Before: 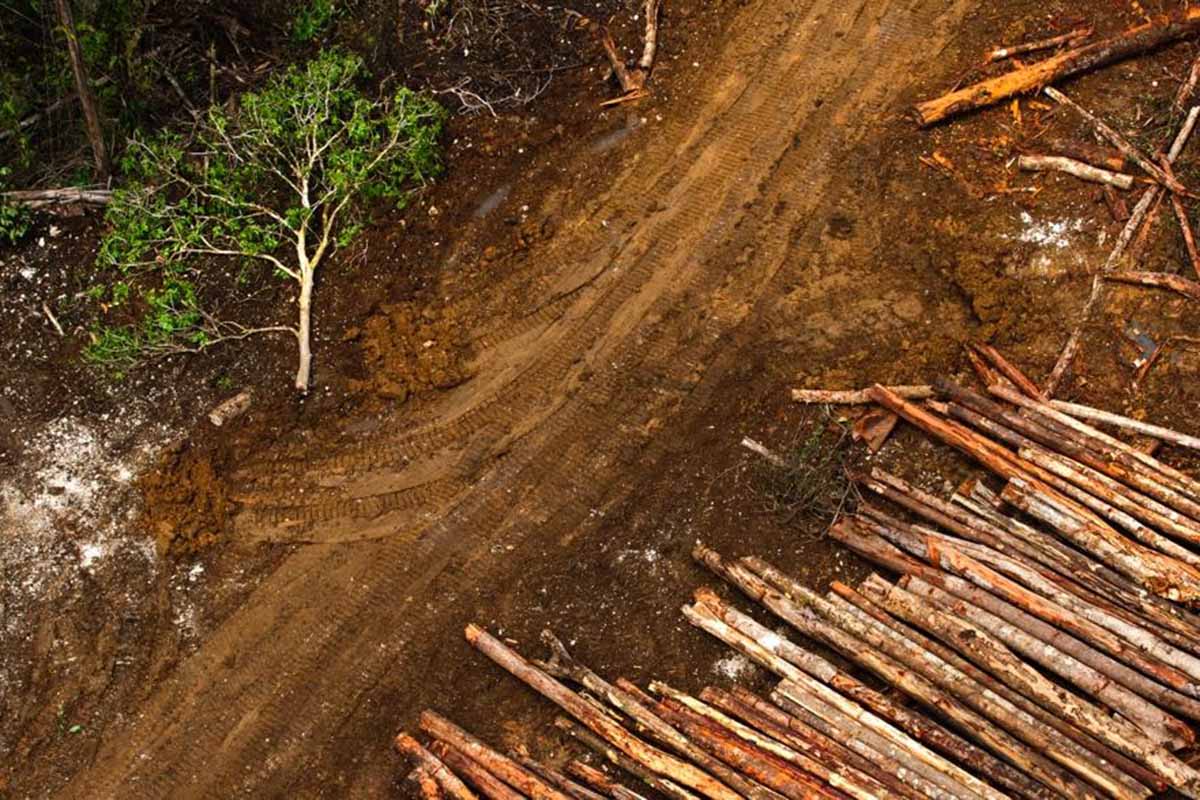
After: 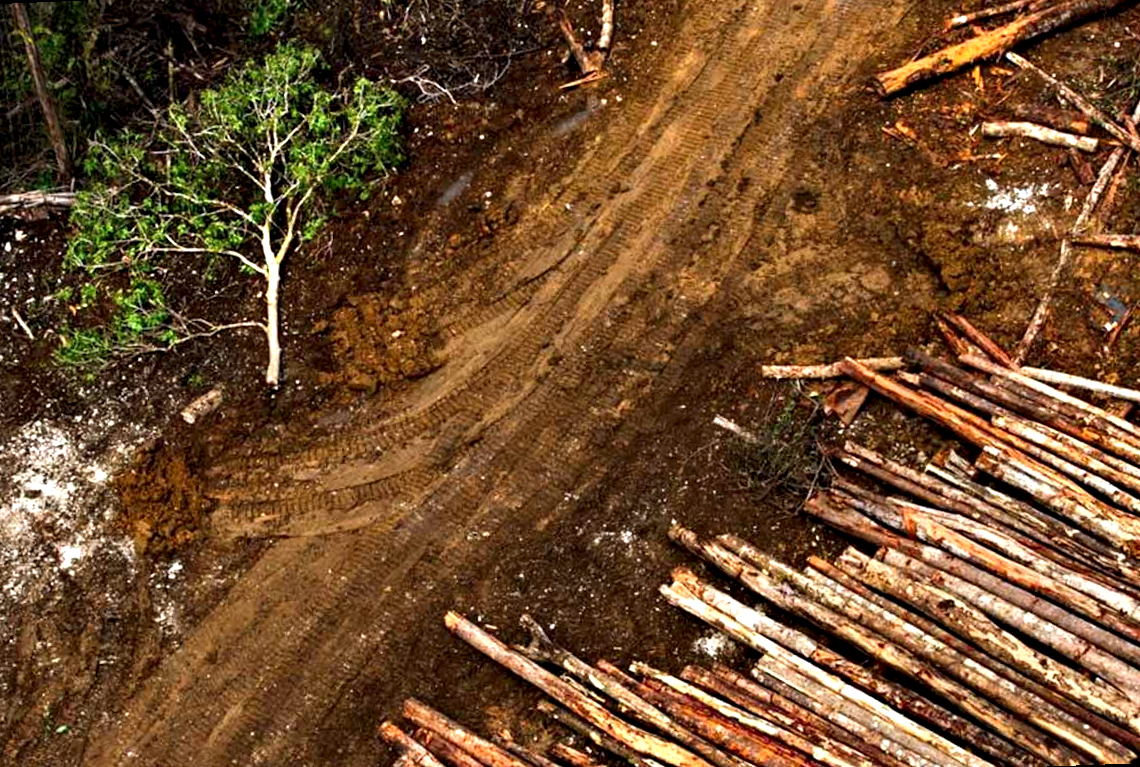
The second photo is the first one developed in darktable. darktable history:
rotate and perspective: rotation -2.12°, lens shift (vertical) 0.009, lens shift (horizontal) -0.008, automatic cropping original format, crop left 0.036, crop right 0.964, crop top 0.05, crop bottom 0.959
contrast equalizer: octaves 7, y [[0.6 ×6], [0.55 ×6], [0 ×6], [0 ×6], [0 ×6]]
